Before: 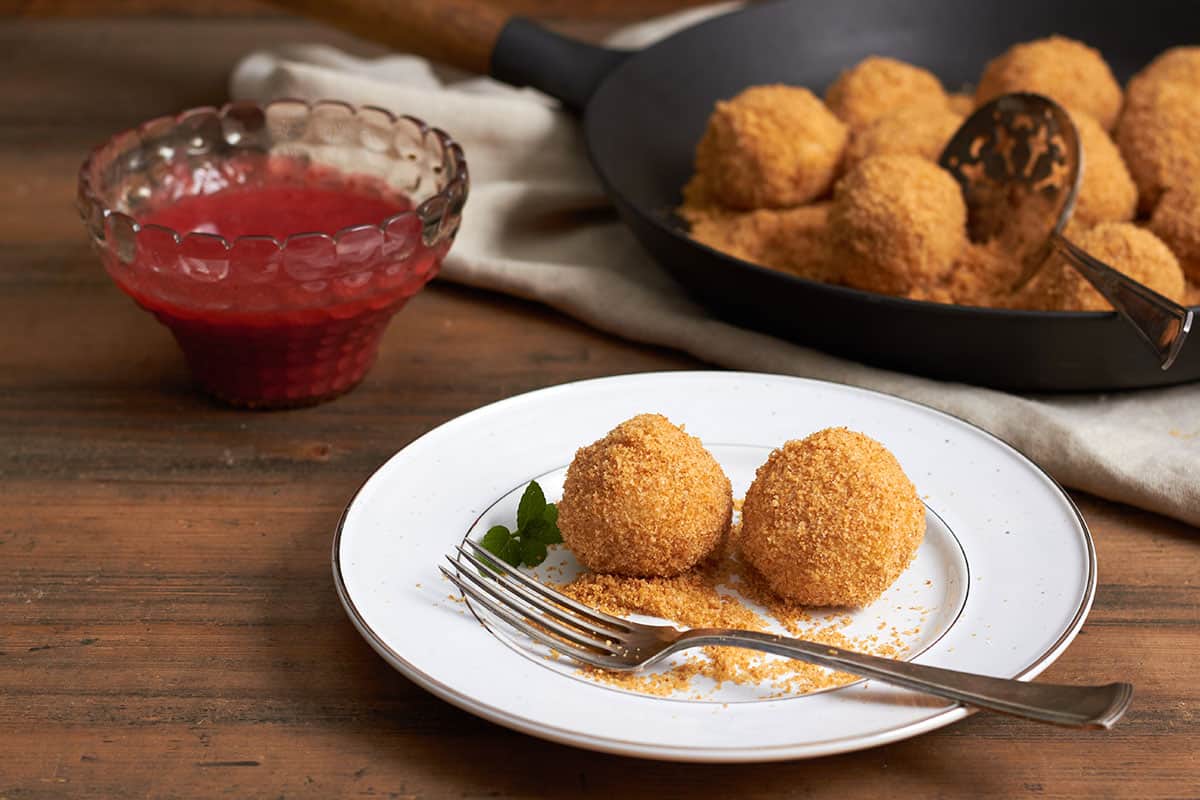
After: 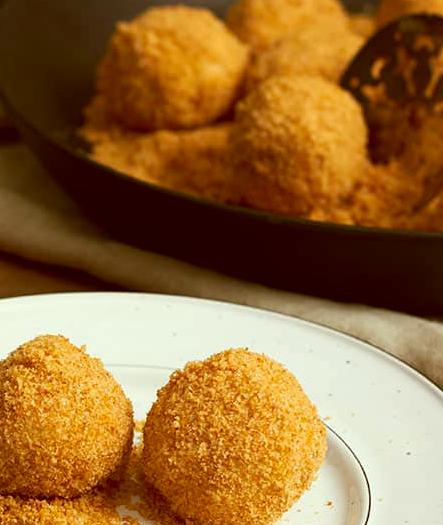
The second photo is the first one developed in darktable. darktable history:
crop and rotate: left 49.936%, top 10.094%, right 13.136%, bottom 24.256%
color correction: highlights a* -5.94, highlights b* 9.48, shadows a* 10.12, shadows b* 23.94
rotate and perspective: automatic cropping off
